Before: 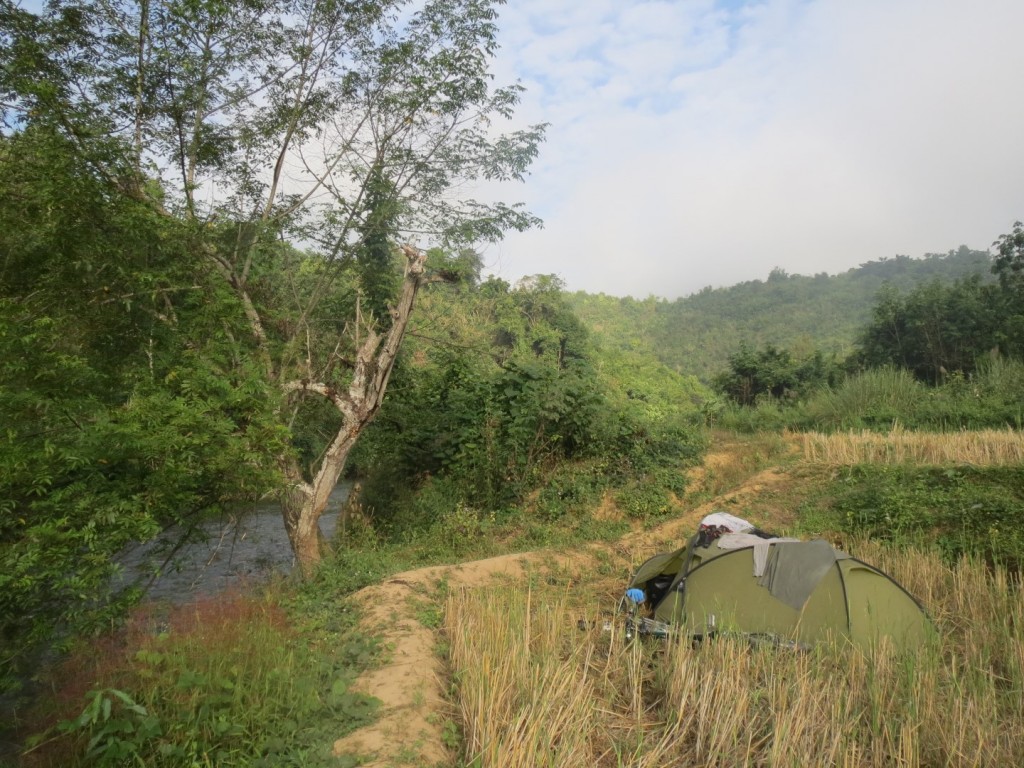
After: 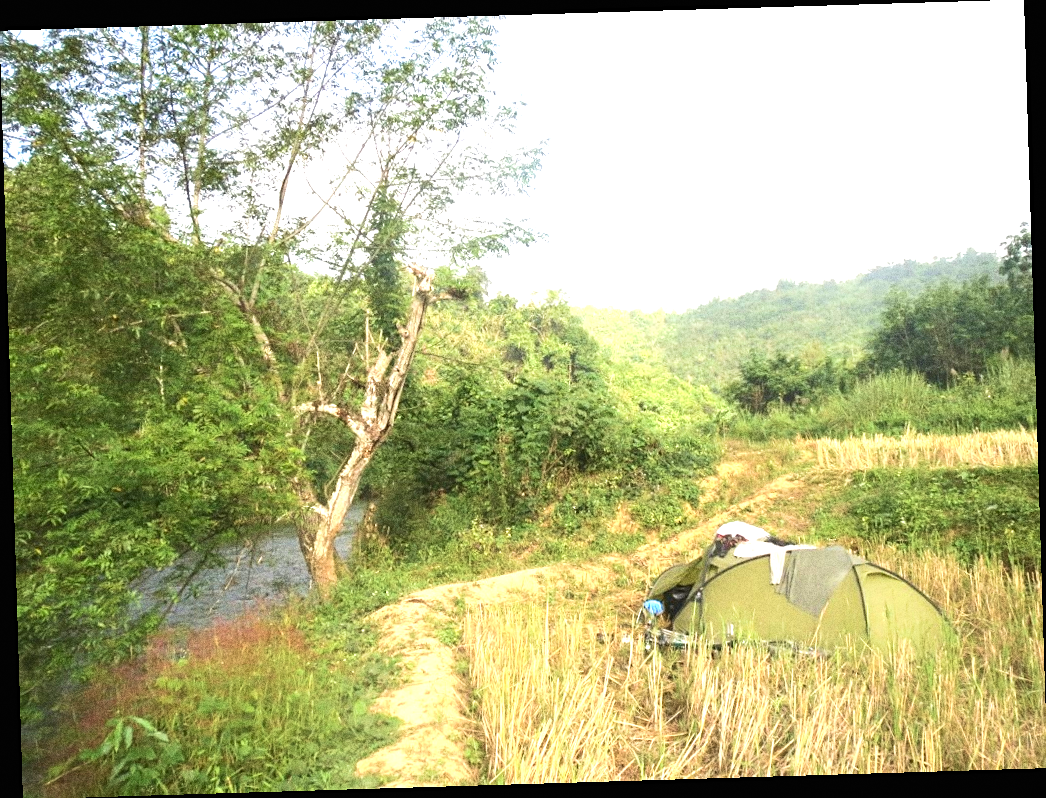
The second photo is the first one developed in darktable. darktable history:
rotate and perspective: rotation -1.75°, automatic cropping off
grain: coarseness 0.09 ISO, strength 40%
sharpen: amount 0.2
velvia: on, module defaults
exposure: black level correction 0, exposure 1.625 EV, compensate exposure bias true, compensate highlight preservation false
